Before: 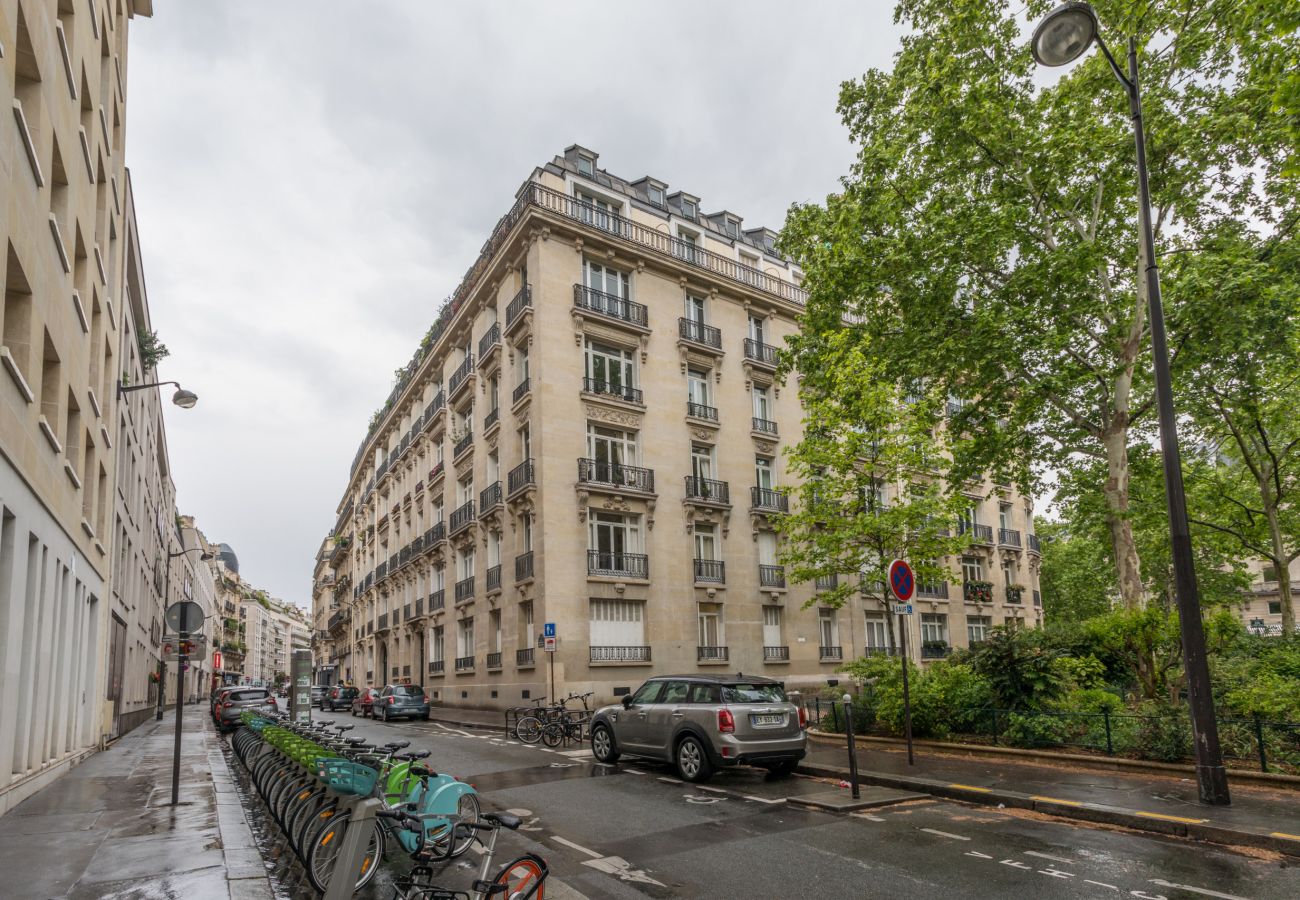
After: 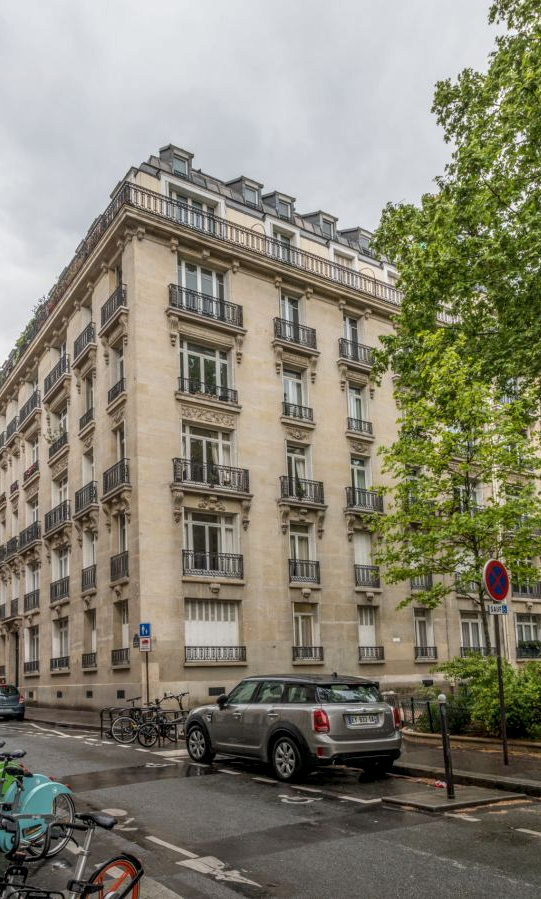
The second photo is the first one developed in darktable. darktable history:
crop: left 31.229%, right 27.105%
local contrast: highlights 0%, shadows 0%, detail 133%
